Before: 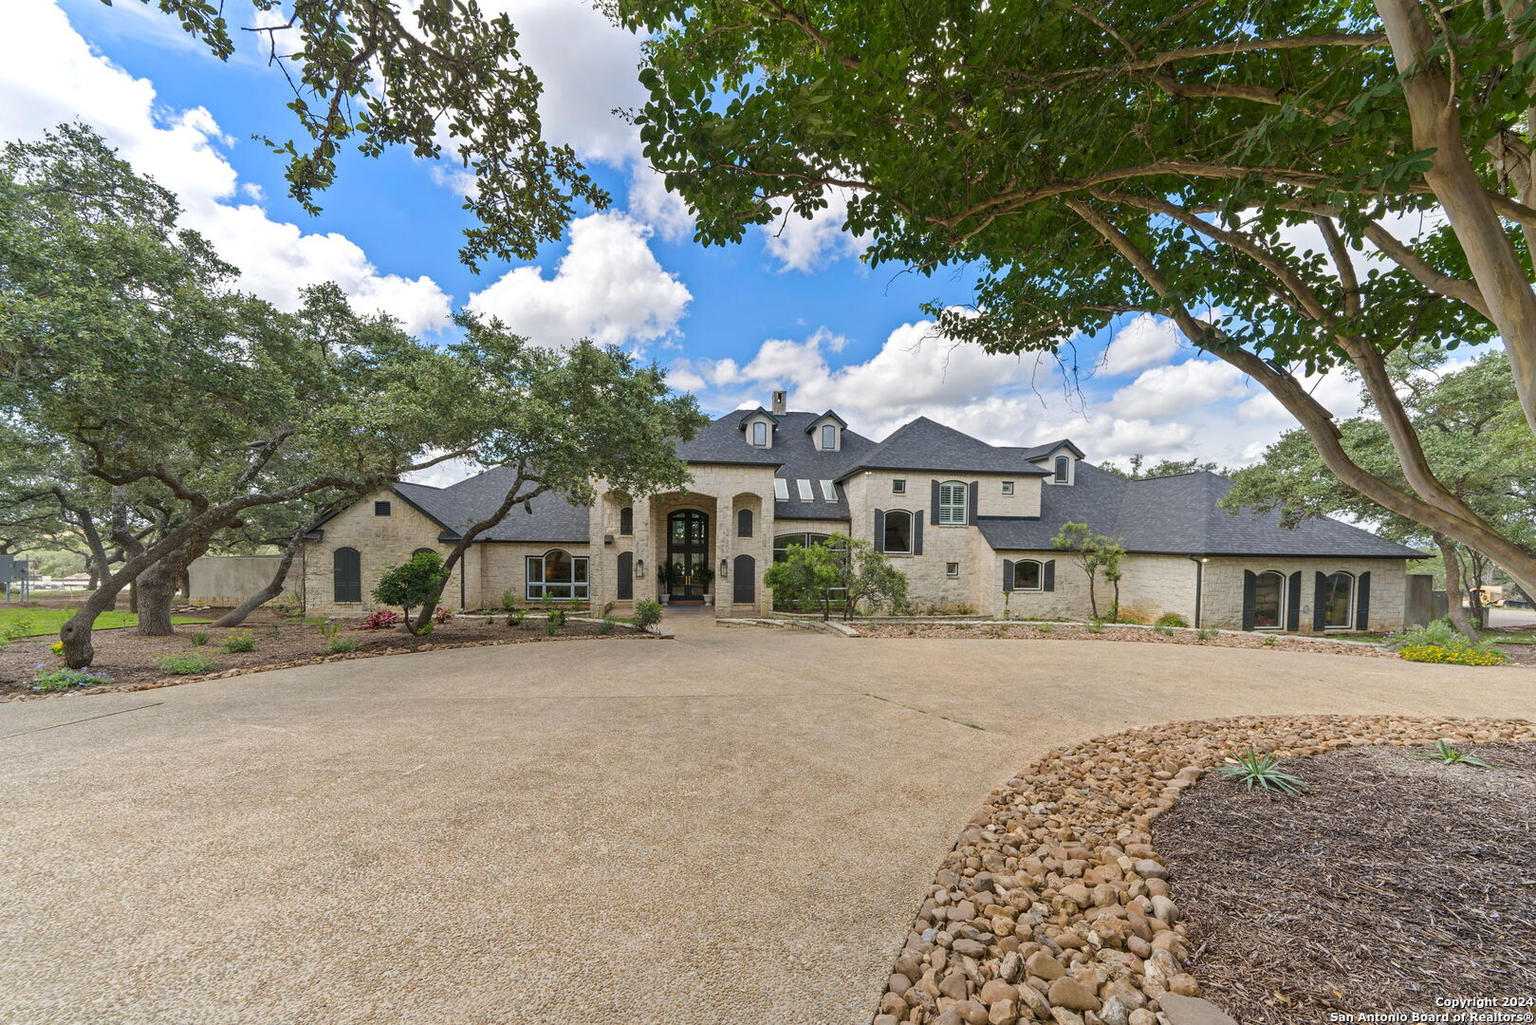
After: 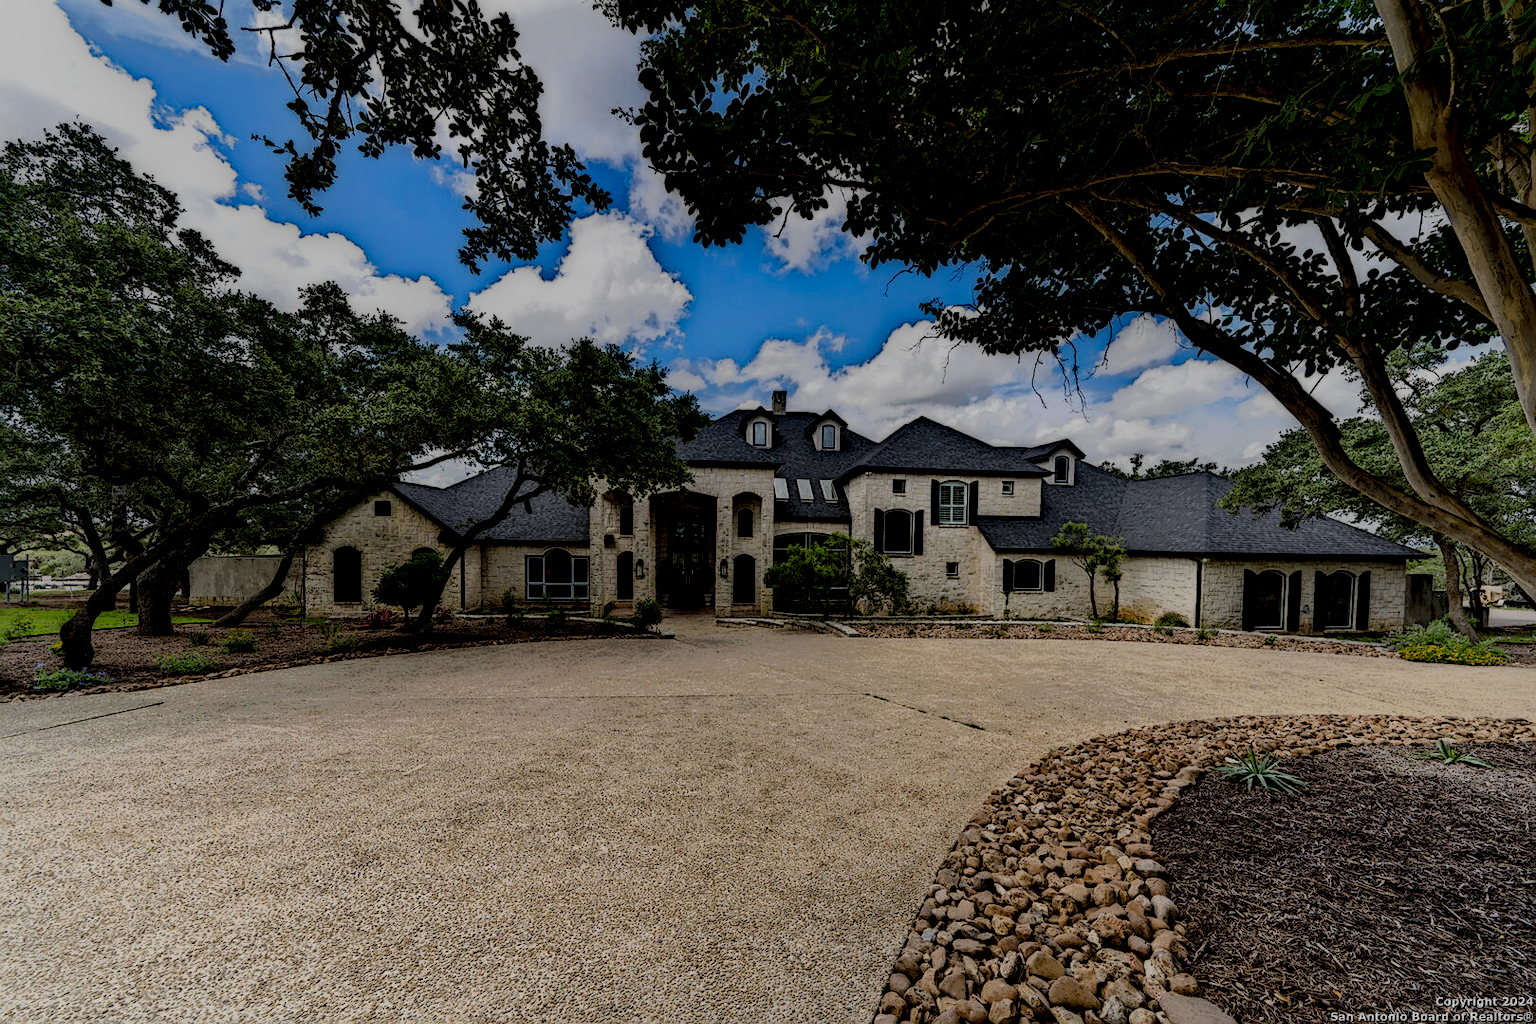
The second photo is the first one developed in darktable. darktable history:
local contrast: highlights 5%, shadows 201%, detail 164%, midtone range 0.007
sharpen: on, module defaults
shadows and highlights: shadows 25.31, white point adjustment -3.1, highlights -29.85, shadows color adjustment 97.99%, highlights color adjustment 58.41%
filmic rgb: black relative exposure -6.47 EV, white relative exposure 2.43 EV, target white luminance 99.999%, hardness 5.29, latitude 0.124%, contrast 1.419, highlights saturation mix 1.74%
contrast brightness saturation: contrast 0.073
